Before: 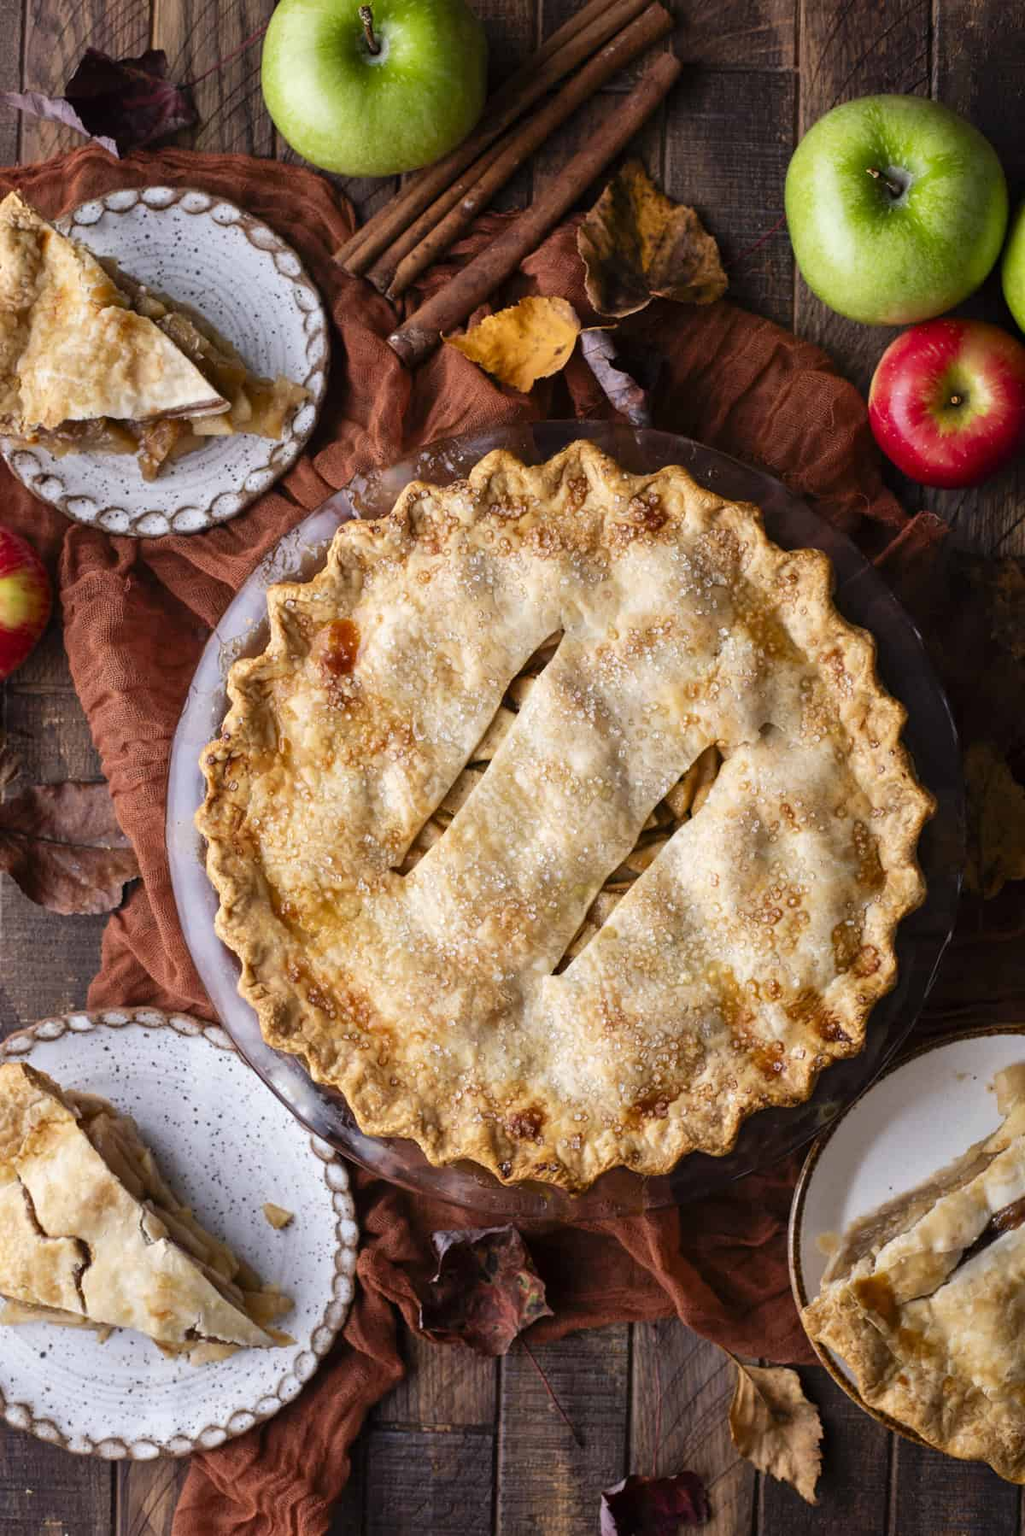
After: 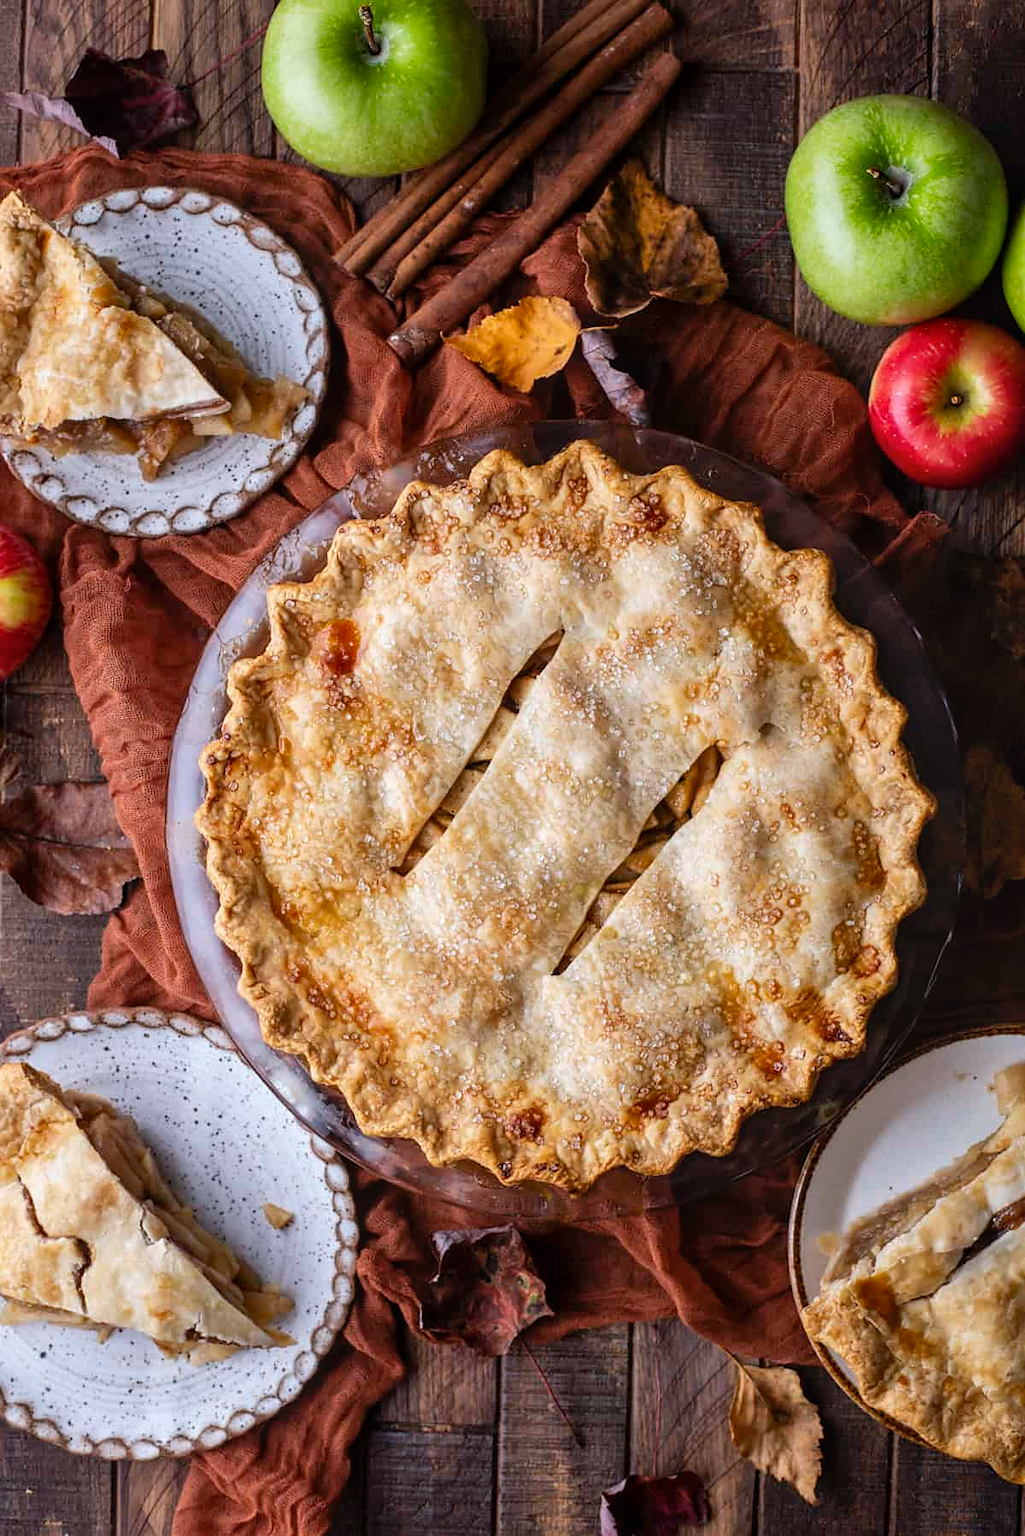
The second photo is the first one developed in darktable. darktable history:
sharpen: radius 1.458, amount 0.398, threshold 1.271
white balance: red 0.98, blue 1.034
local contrast: detail 115%
